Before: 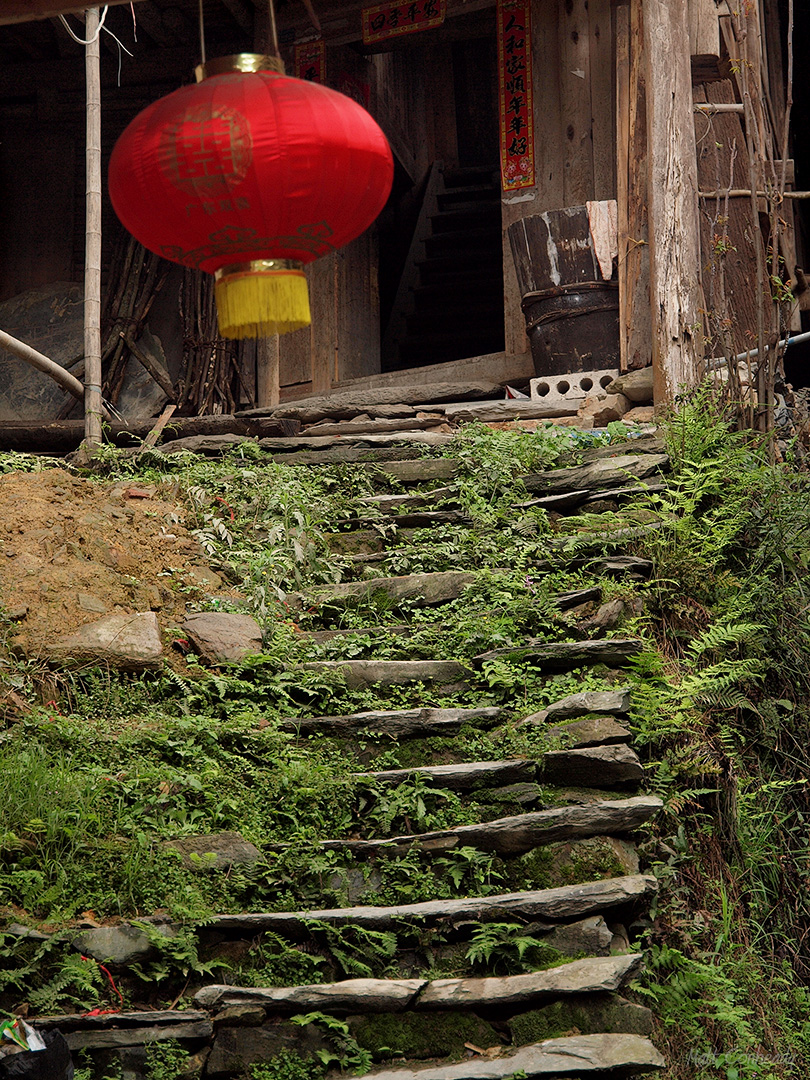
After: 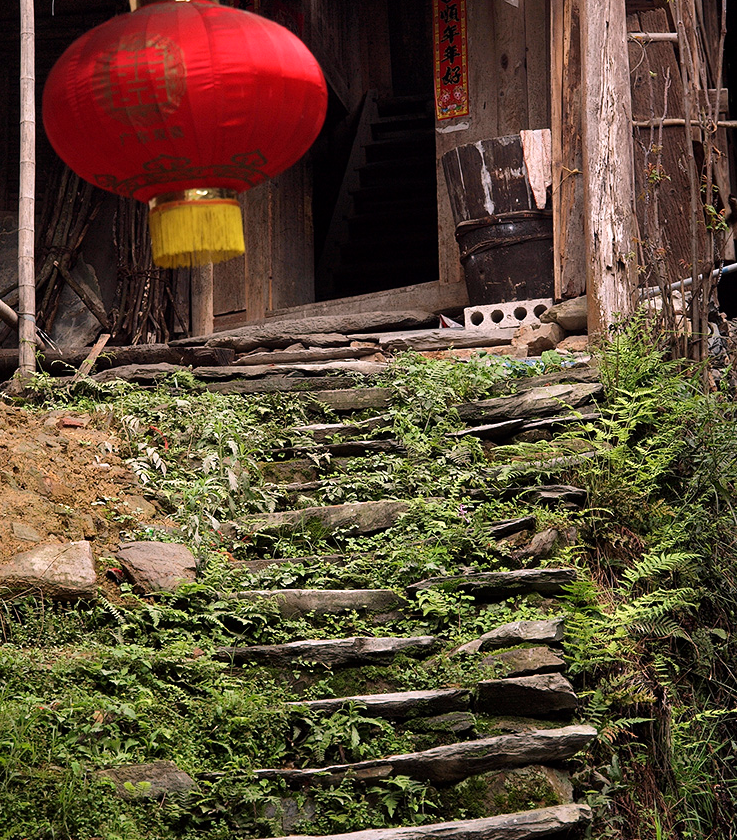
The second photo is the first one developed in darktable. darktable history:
tone equalizer: -8 EV -0.417 EV, -7 EV -0.389 EV, -6 EV -0.333 EV, -5 EV -0.222 EV, -3 EV 0.222 EV, -2 EV 0.333 EV, -1 EV 0.389 EV, +0 EV 0.417 EV, edges refinement/feathering 500, mask exposure compensation -1.57 EV, preserve details no
crop: left 8.155%, top 6.611%, bottom 15.385%
white balance: red 1.05, blue 1.072
